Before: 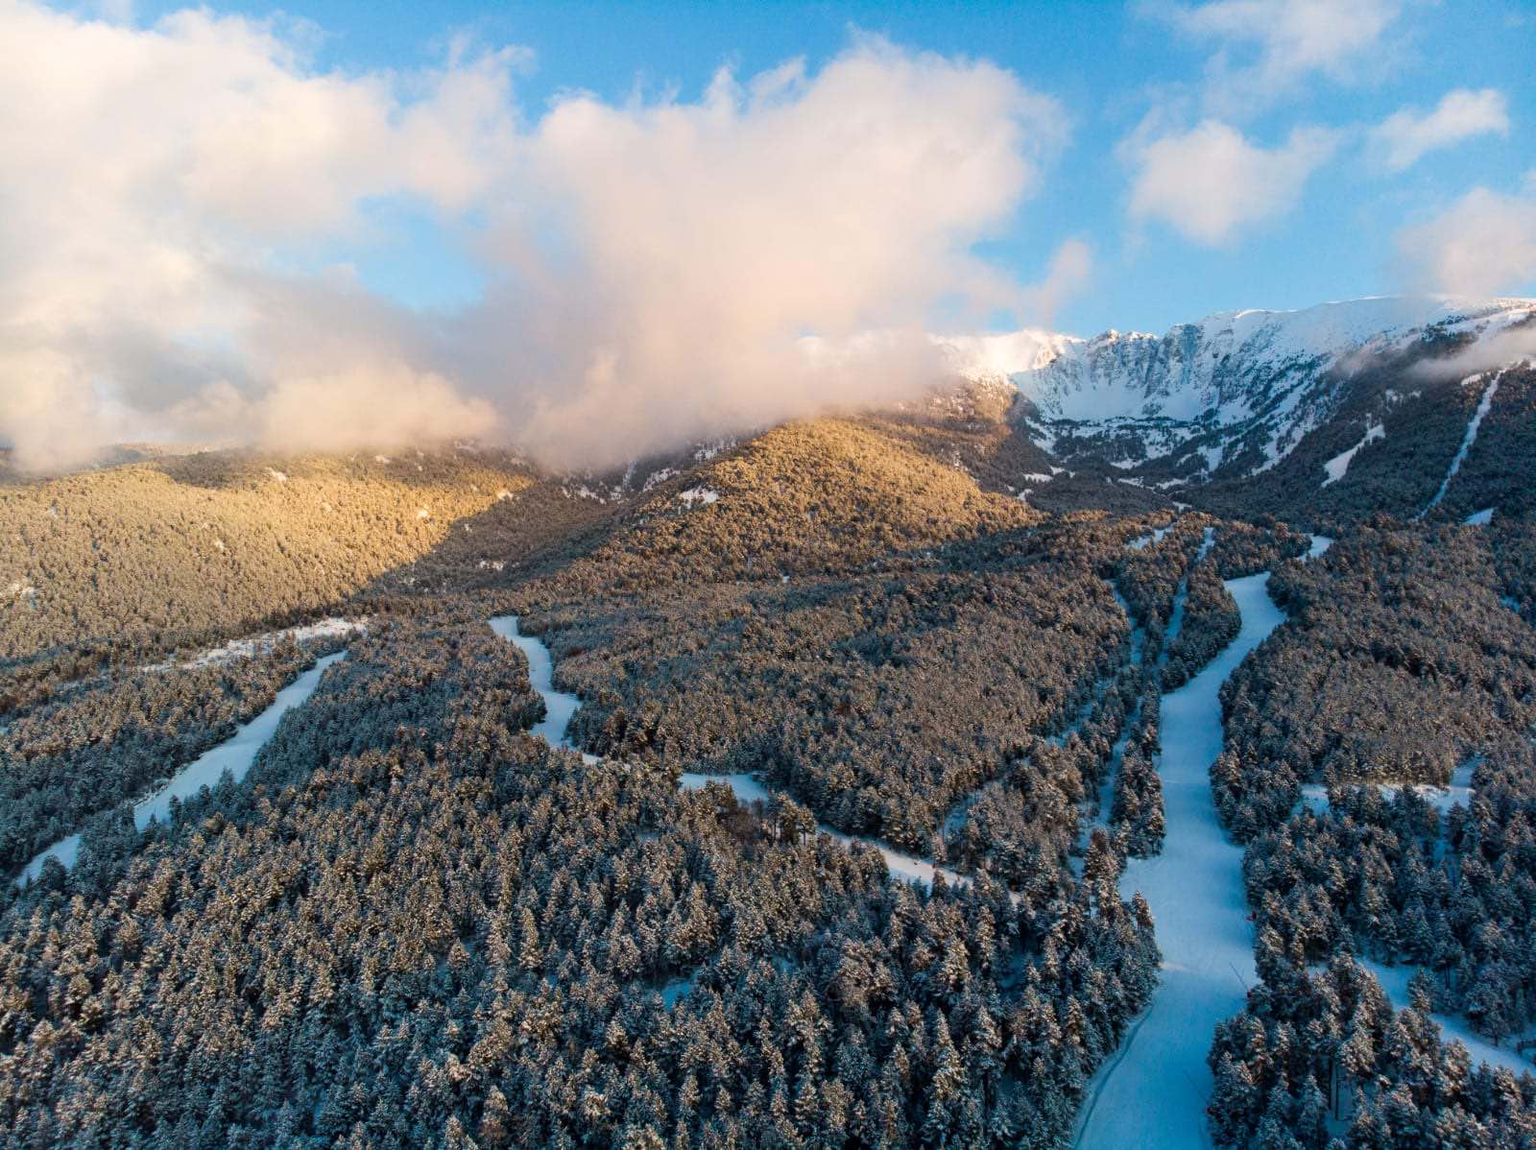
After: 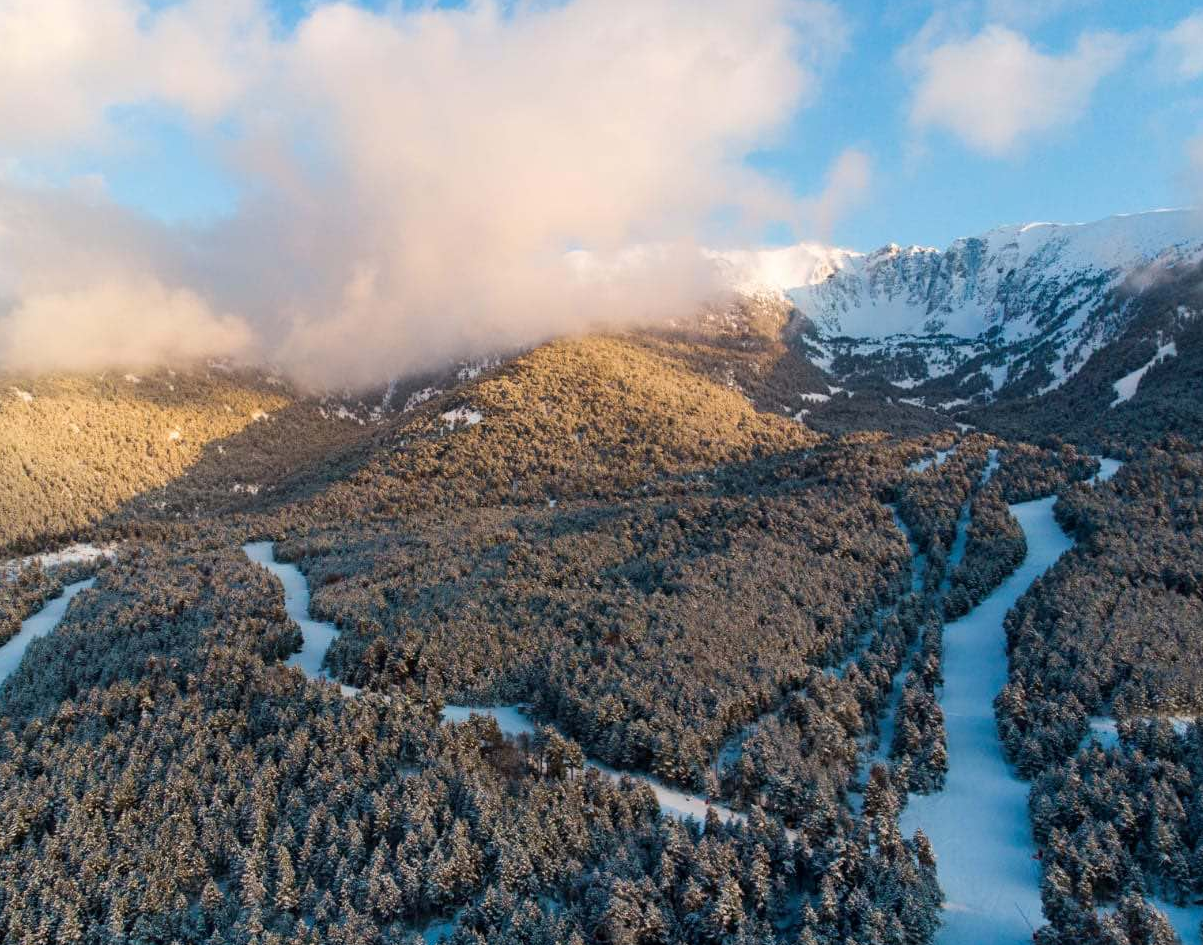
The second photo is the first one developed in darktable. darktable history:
crop: left 16.667%, top 8.423%, right 8.14%, bottom 12.635%
